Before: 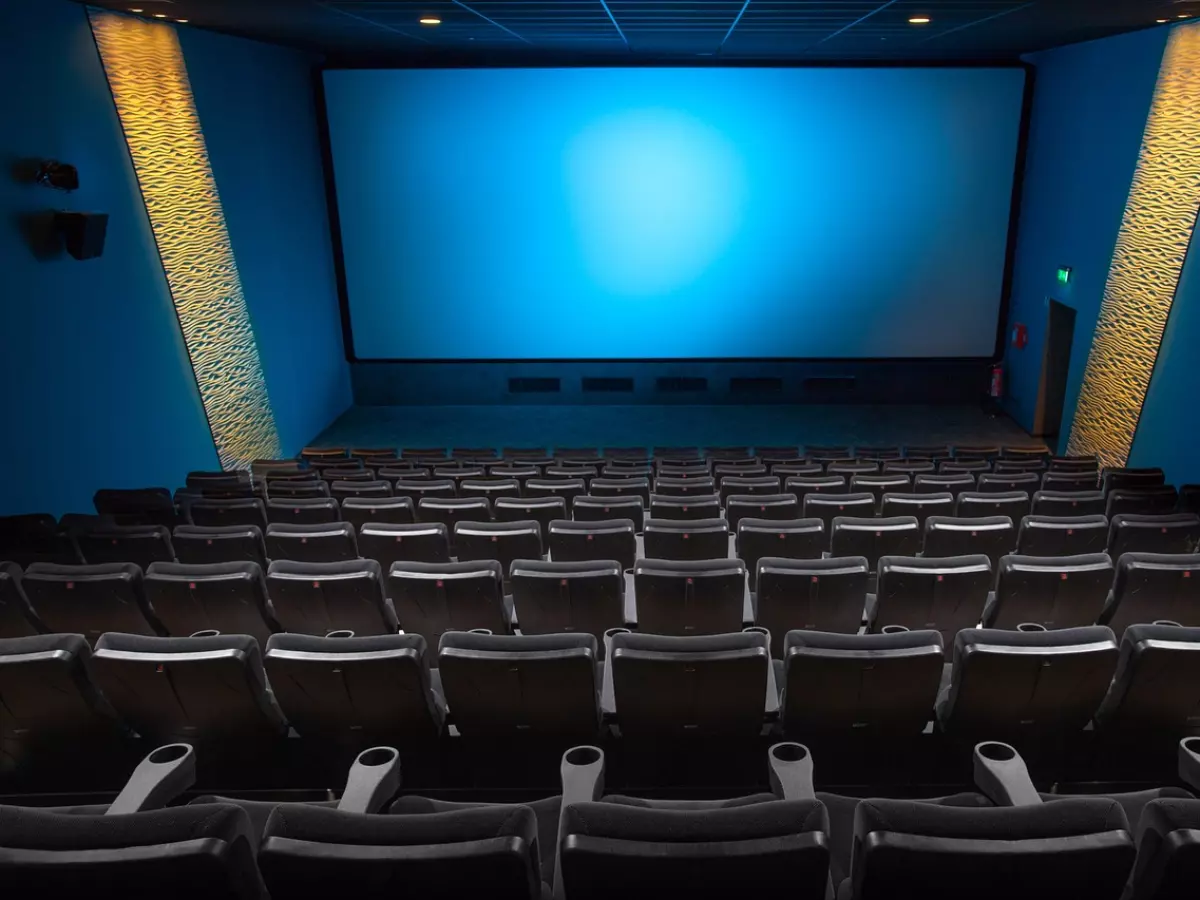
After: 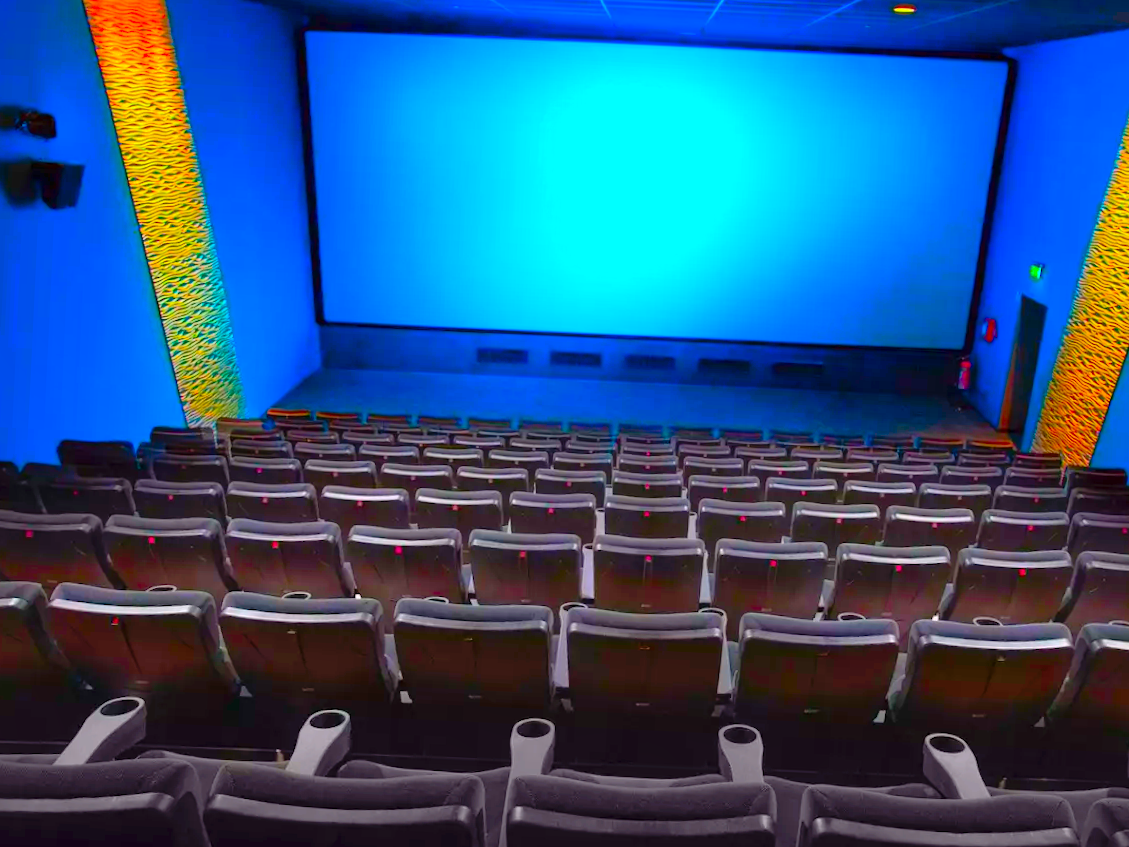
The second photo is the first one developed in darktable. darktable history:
contrast brightness saturation: contrast 0.195, brightness 0.161, saturation 0.228
crop and rotate: angle -2.71°
shadows and highlights: highlights color adjustment 40.44%
color correction: highlights b* 0.066, saturation 2.99
local contrast: mode bilateral grid, contrast 21, coarseness 49, detail 119%, midtone range 0.2
